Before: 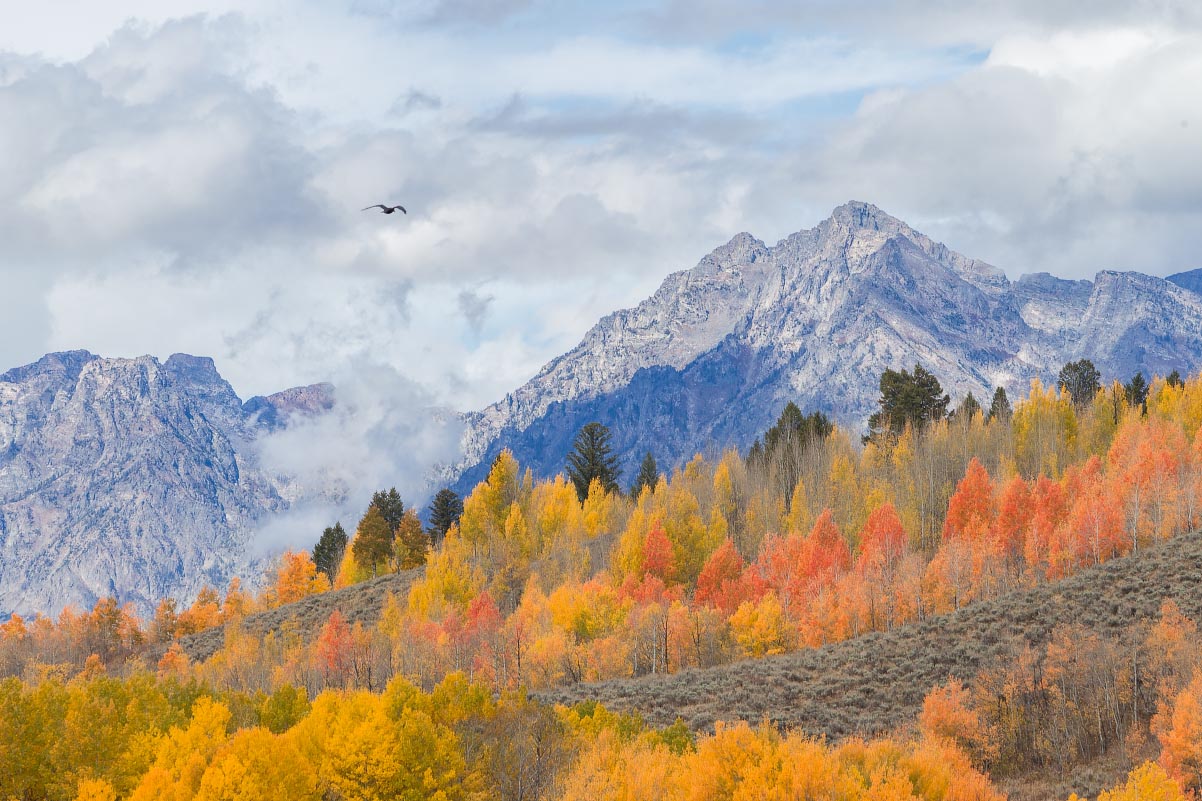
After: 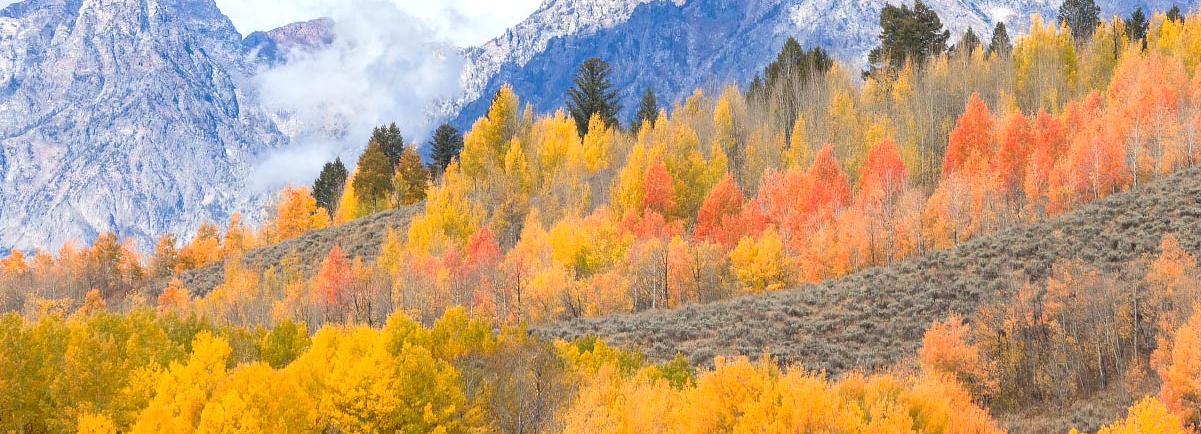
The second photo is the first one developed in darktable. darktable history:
crop and rotate: top 45.728%, right 0.025%
exposure: black level correction 0.001, exposure 0.499 EV, compensate highlight preservation false
